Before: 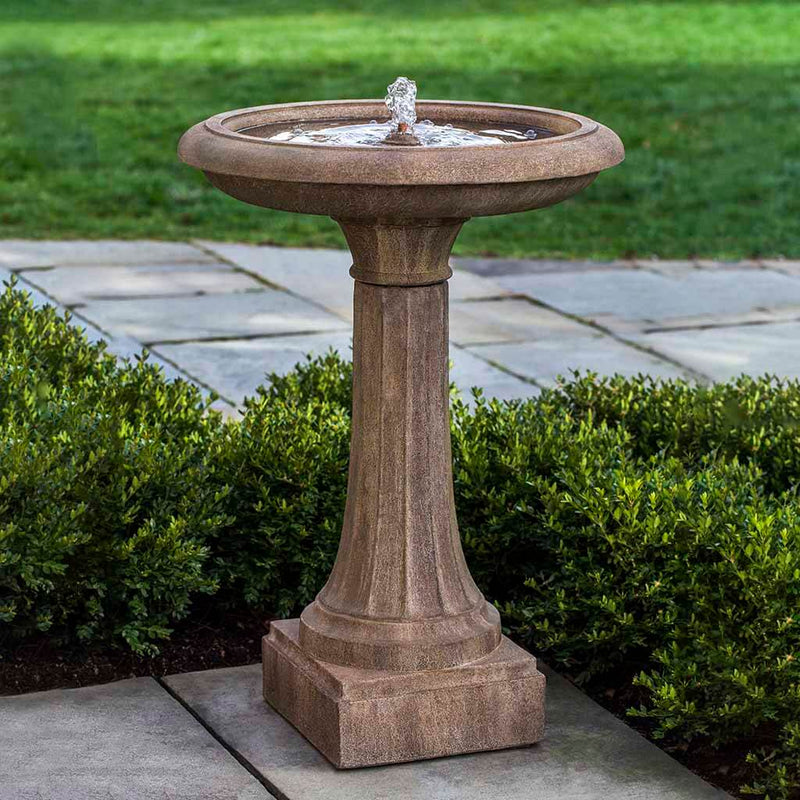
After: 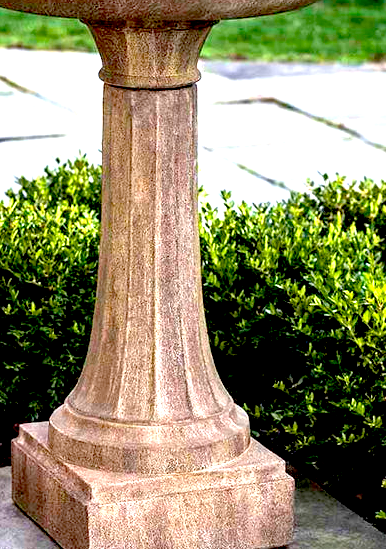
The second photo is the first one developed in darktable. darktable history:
crop: left 31.379%, top 24.658%, right 20.326%, bottom 6.628%
exposure: black level correction 0.016, exposure 1.774 EV, compensate highlight preservation false
